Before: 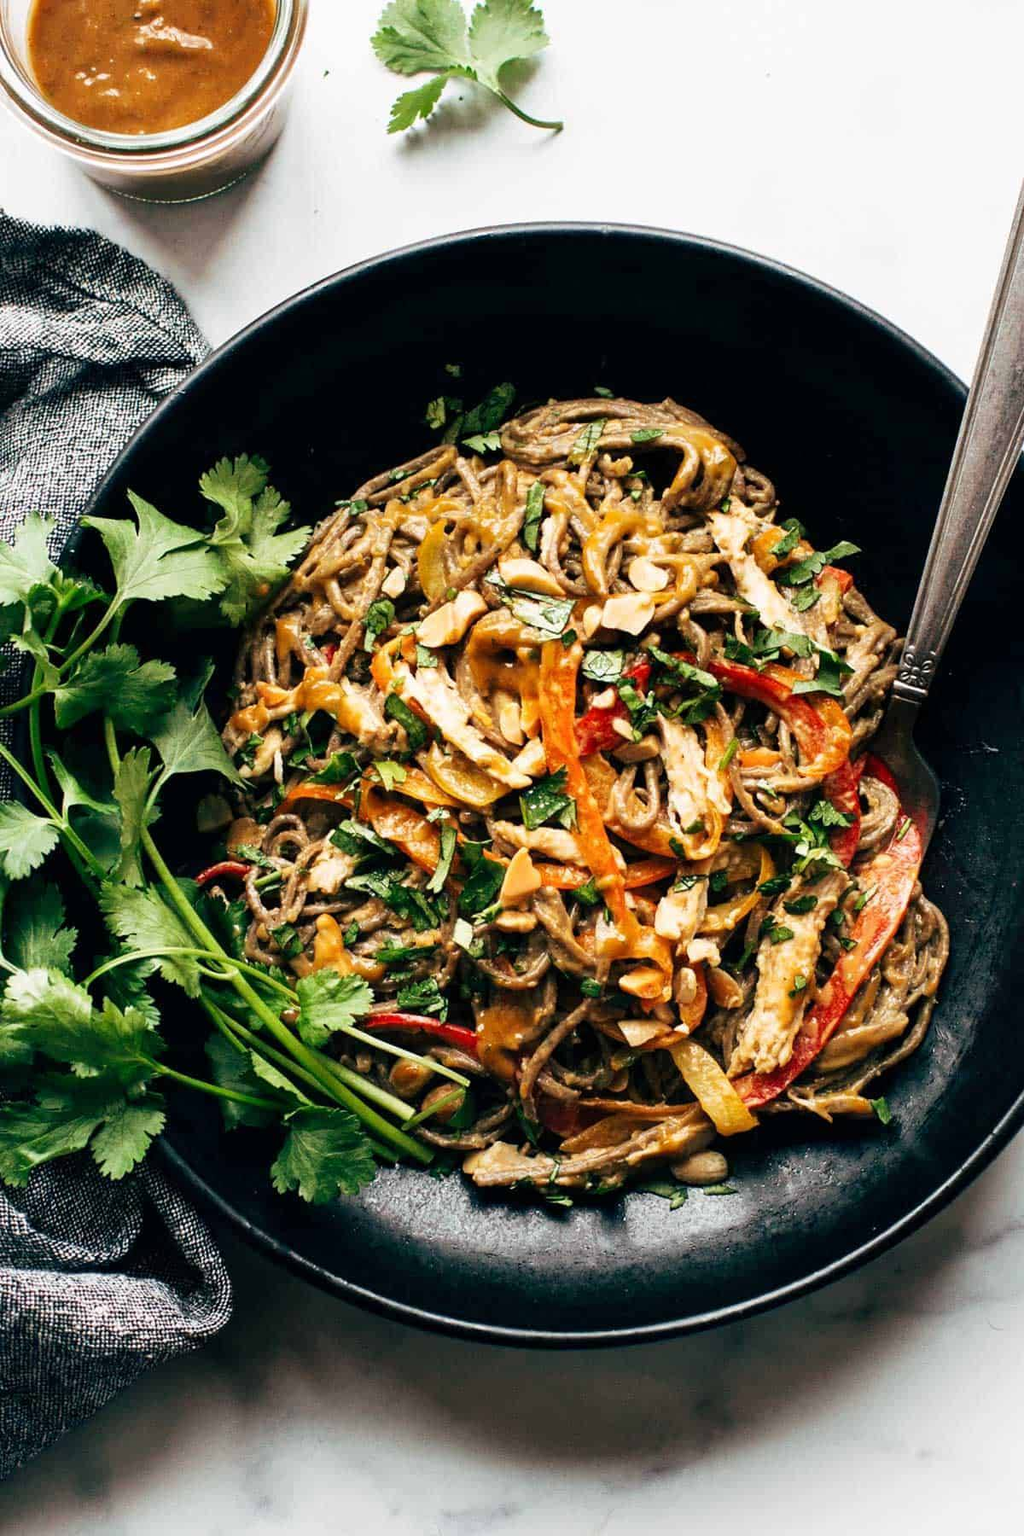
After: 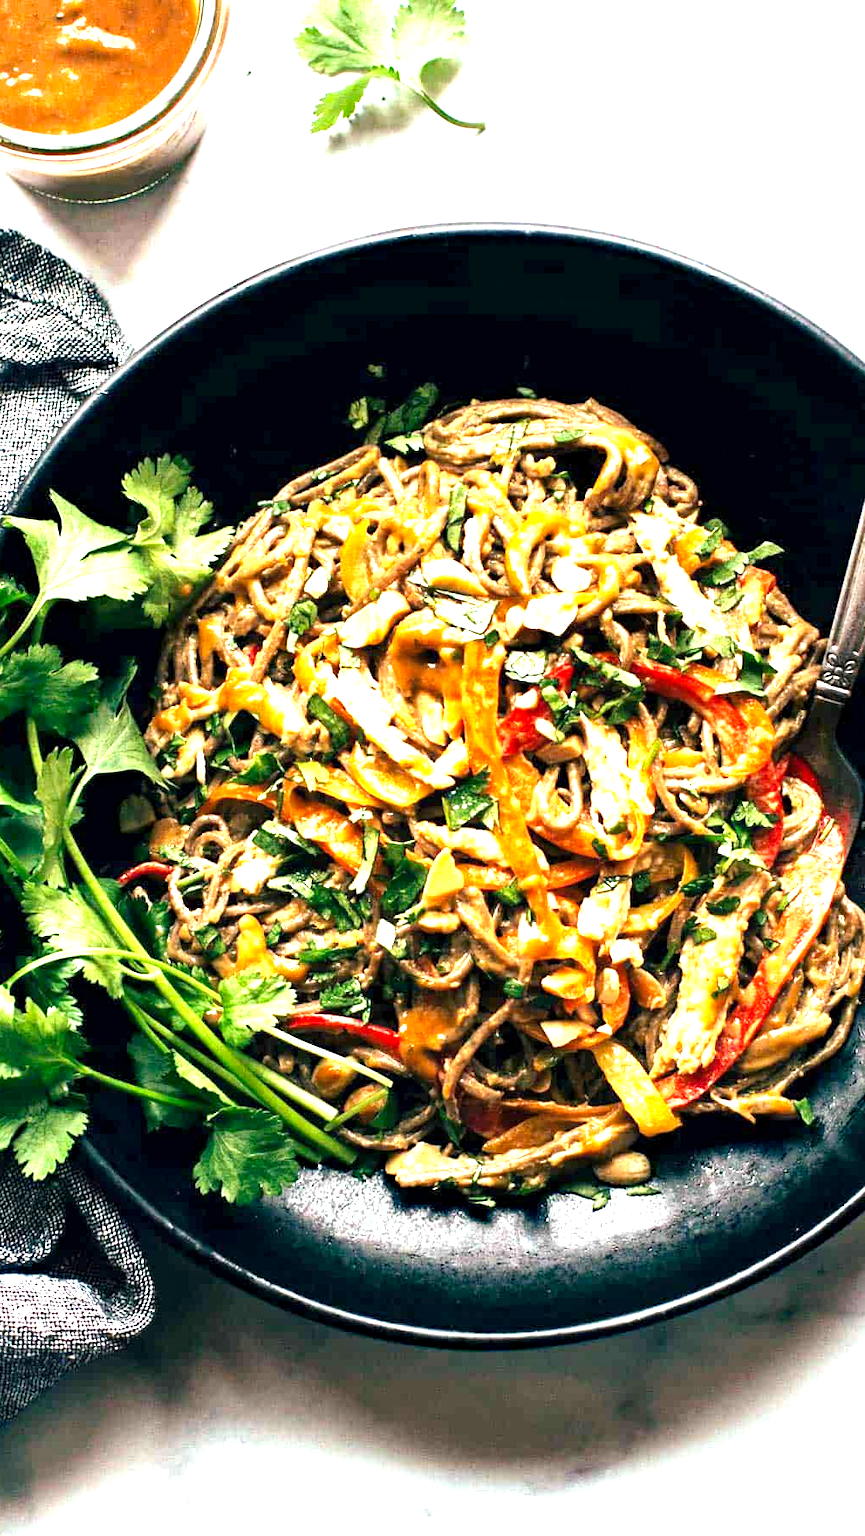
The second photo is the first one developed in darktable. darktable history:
crop: left 7.652%, right 7.79%
exposure: black level correction 0.001, exposure 1.399 EV, compensate highlight preservation false
color balance rgb: perceptual saturation grading › global saturation 0.996%, saturation formula JzAzBz (2021)
haze removal: compatibility mode true, adaptive false
